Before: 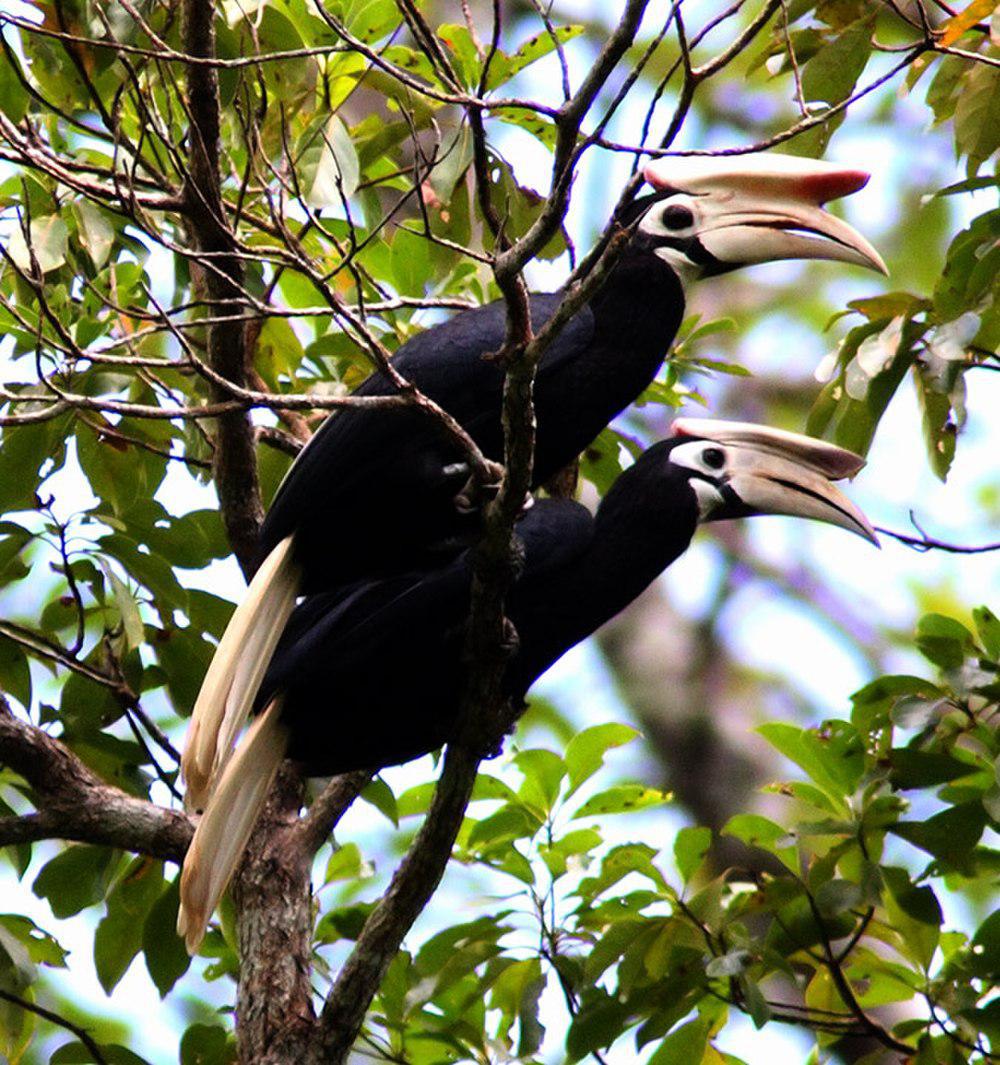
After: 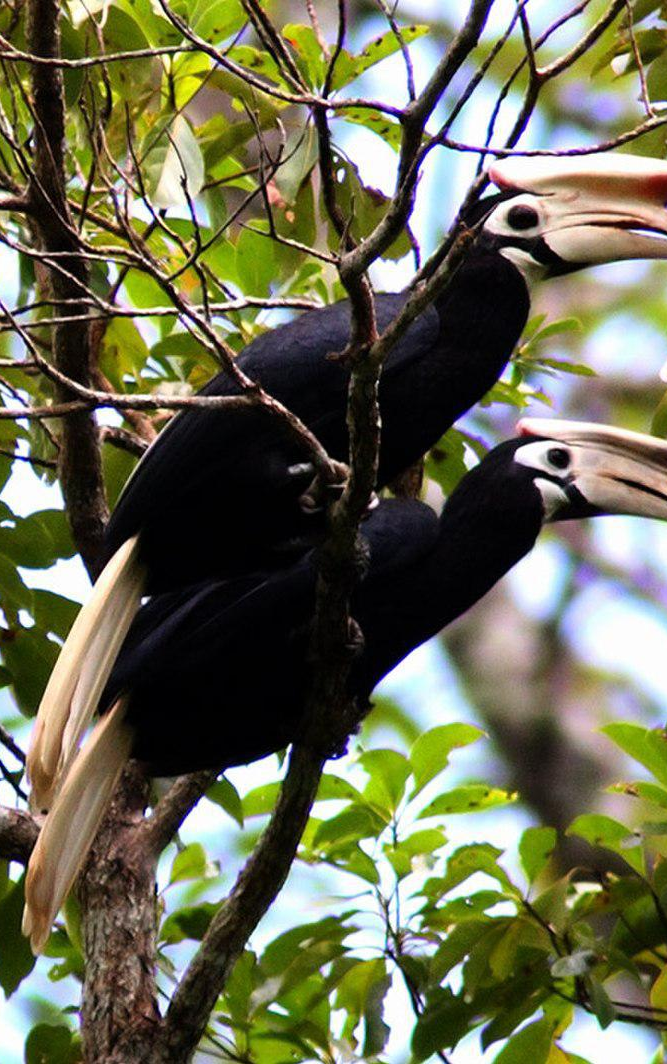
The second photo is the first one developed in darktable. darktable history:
crop and rotate: left 15.562%, right 17.719%
